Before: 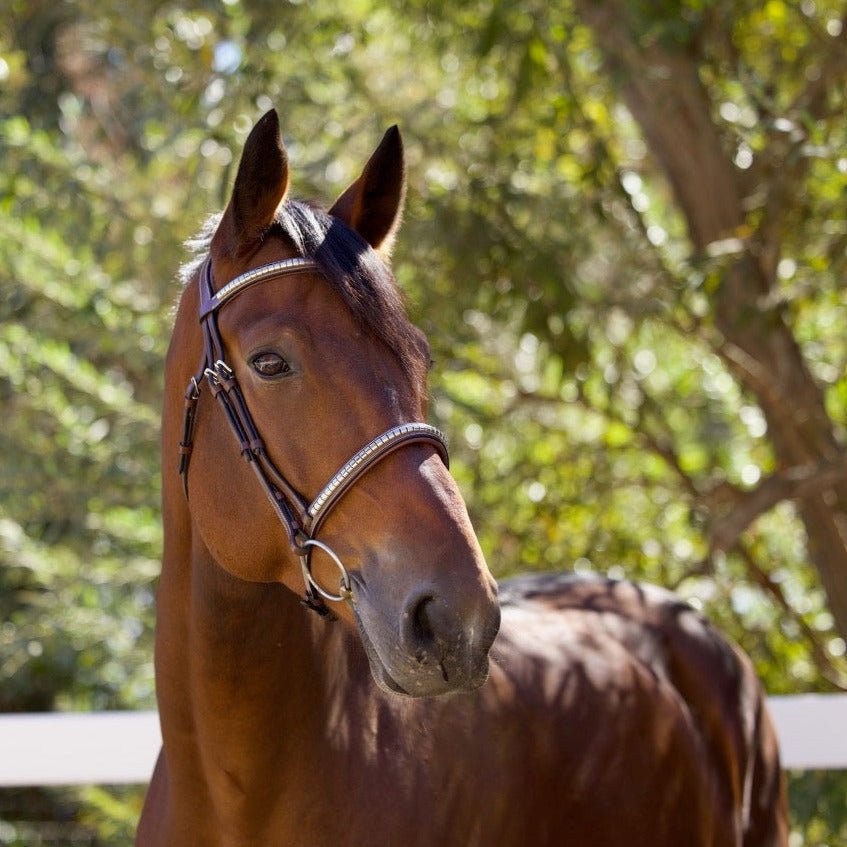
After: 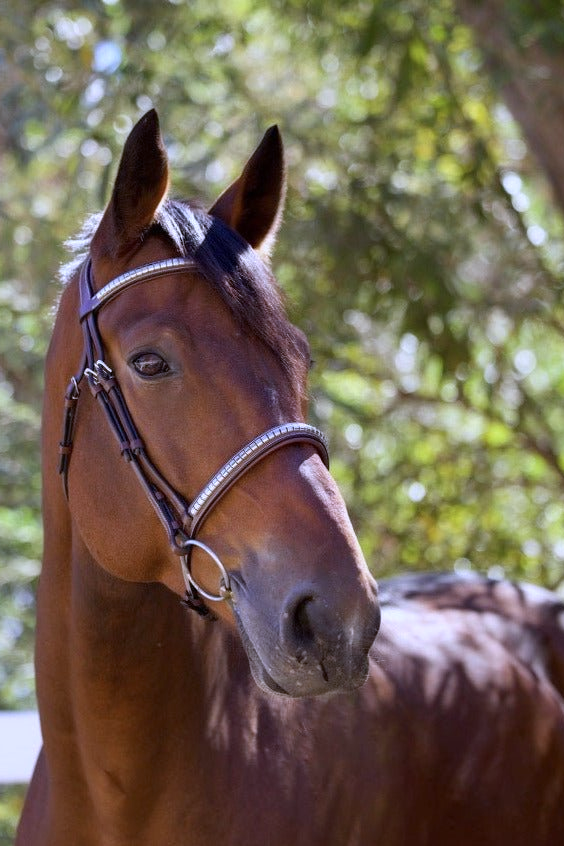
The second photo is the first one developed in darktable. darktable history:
color calibration: illuminant as shot in camera, x 0.379, y 0.396, temperature 4138.76 K
crop and rotate: left 14.385%, right 18.948%
